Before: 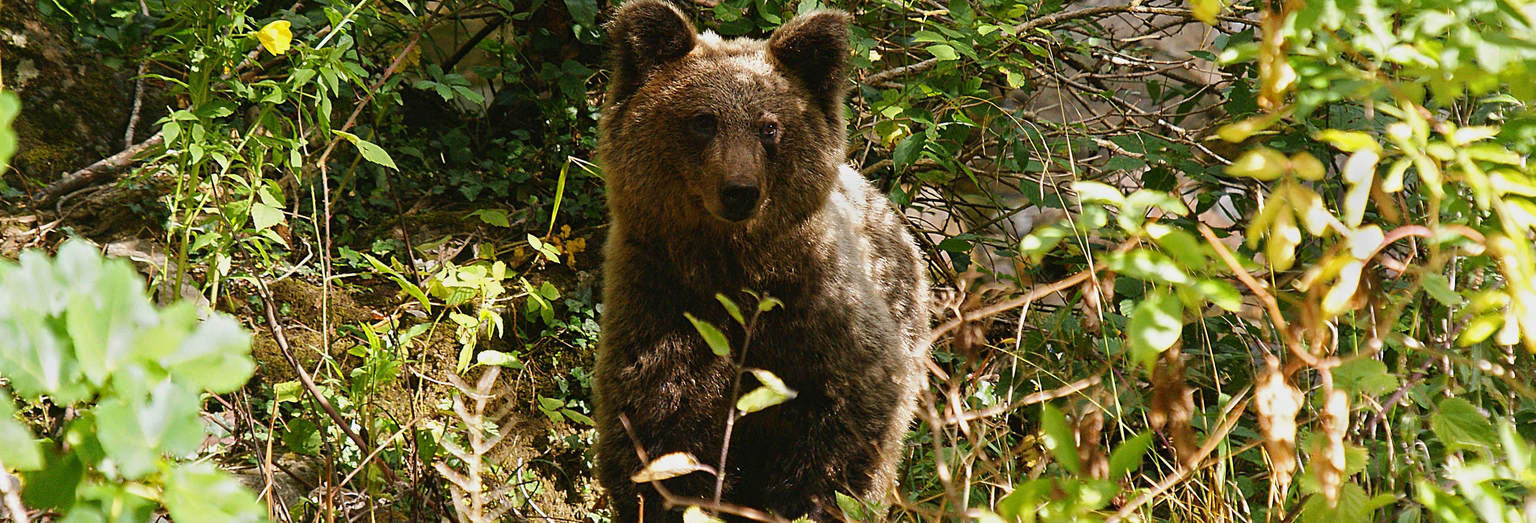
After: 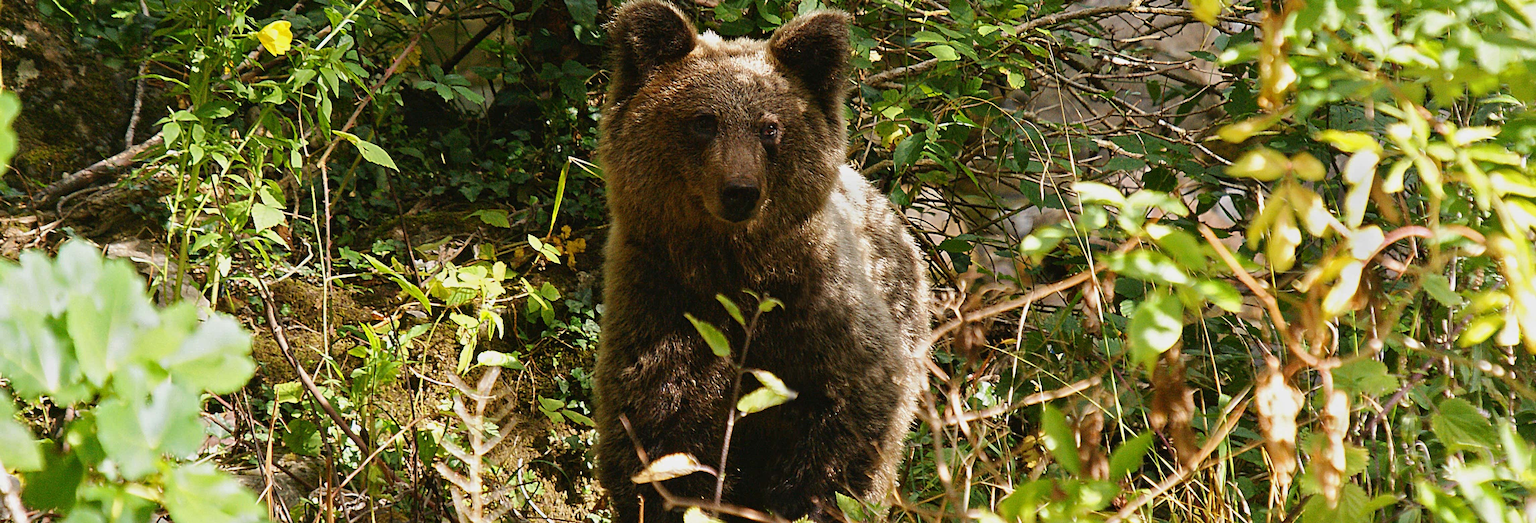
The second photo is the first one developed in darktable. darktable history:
color correction: highlights a* -0.111, highlights b* 0.095
